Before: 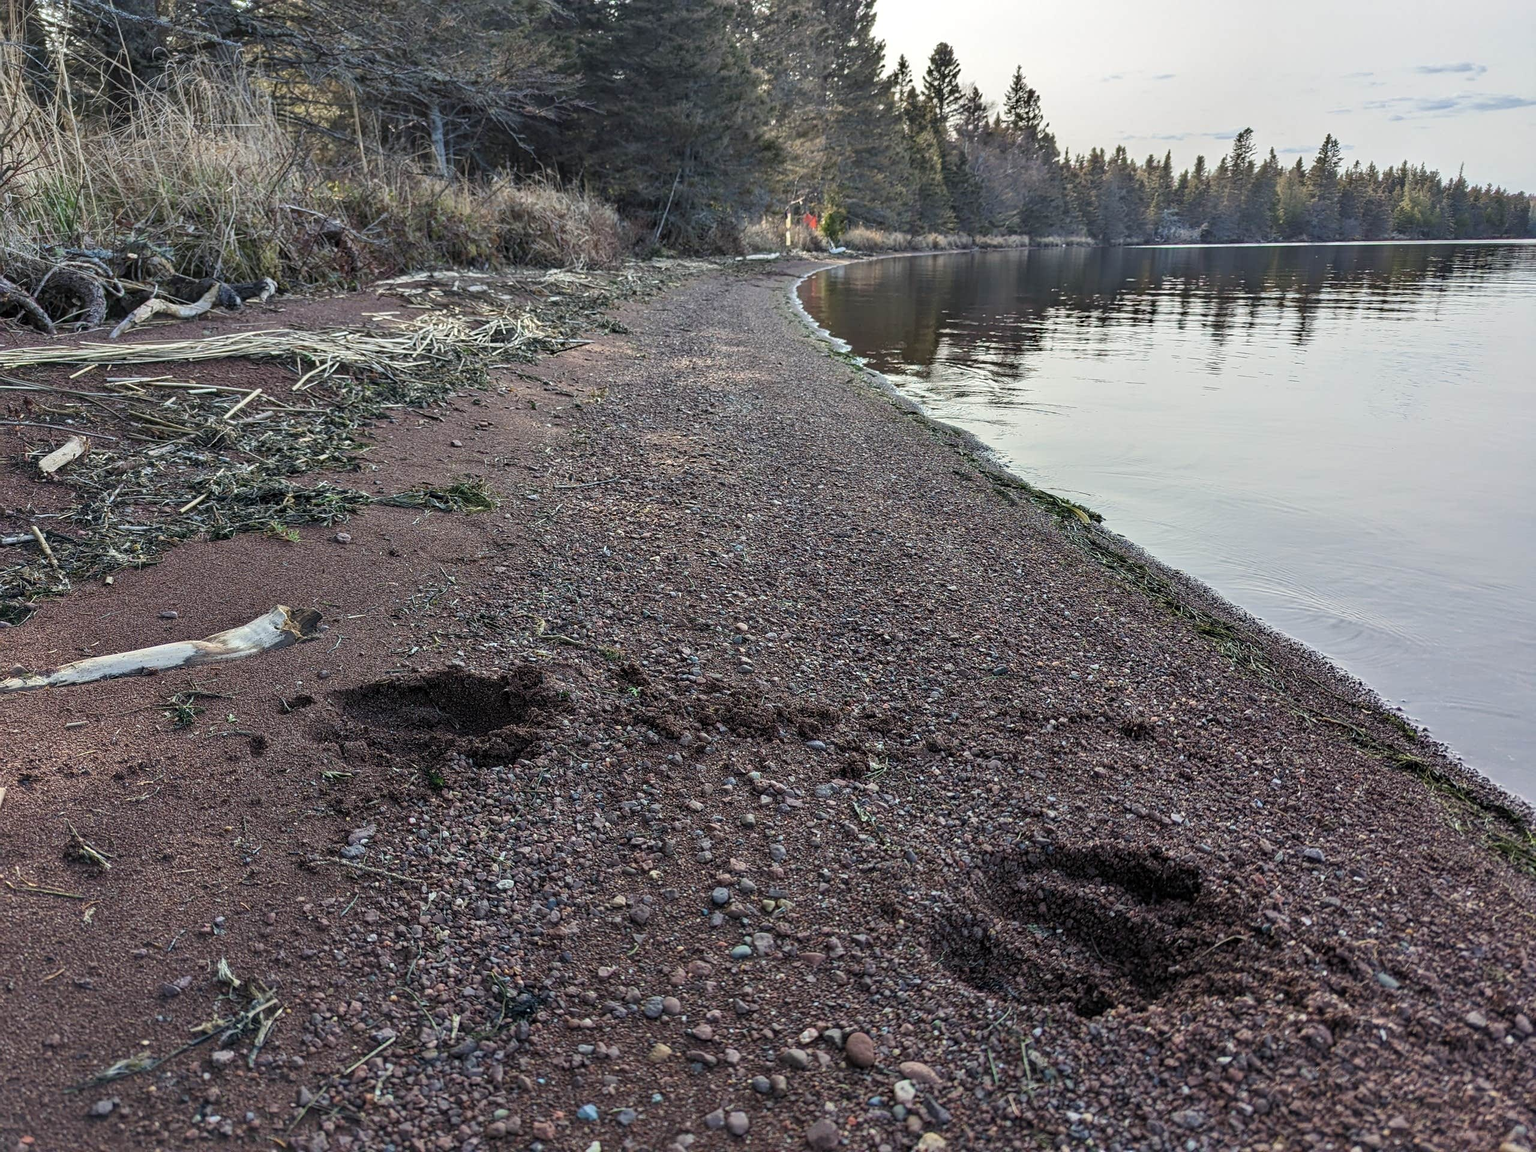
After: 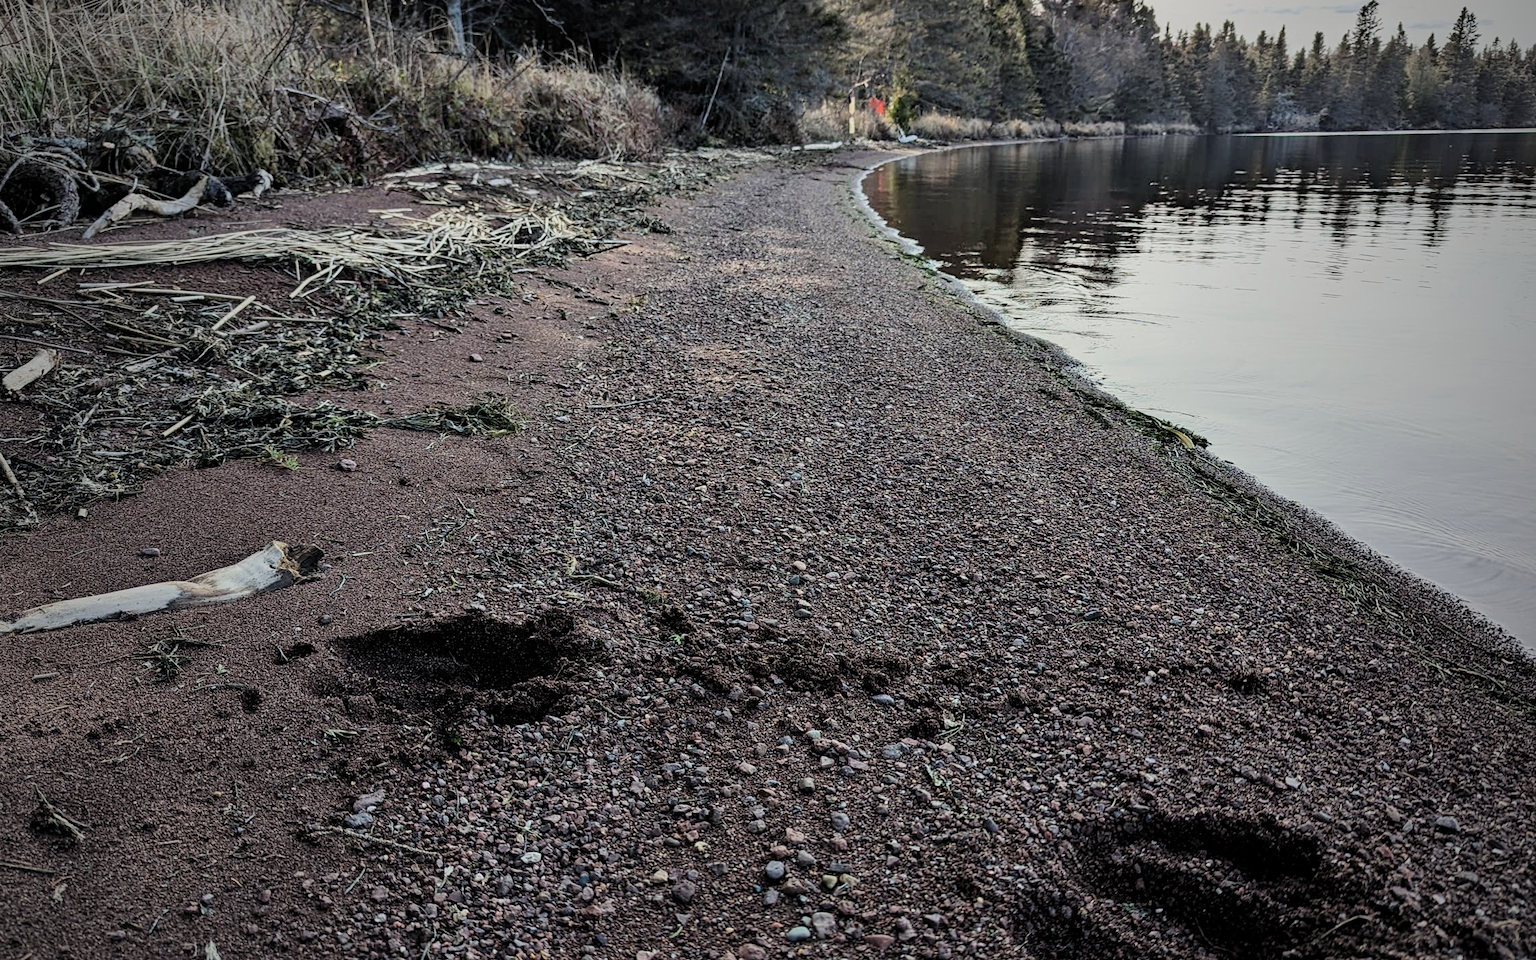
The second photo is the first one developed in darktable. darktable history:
filmic rgb: black relative exposure -7.5 EV, white relative exposure 4.99 EV, hardness 3.32, contrast 1.3
crop and rotate: left 2.409%, top 11.121%, right 9.348%, bottom 15.285%
vignetting: fall-off start 72.45%, fall-off radius 108.59%, brightness -0.714, saturation -0.489, width/height ratio 0.726
